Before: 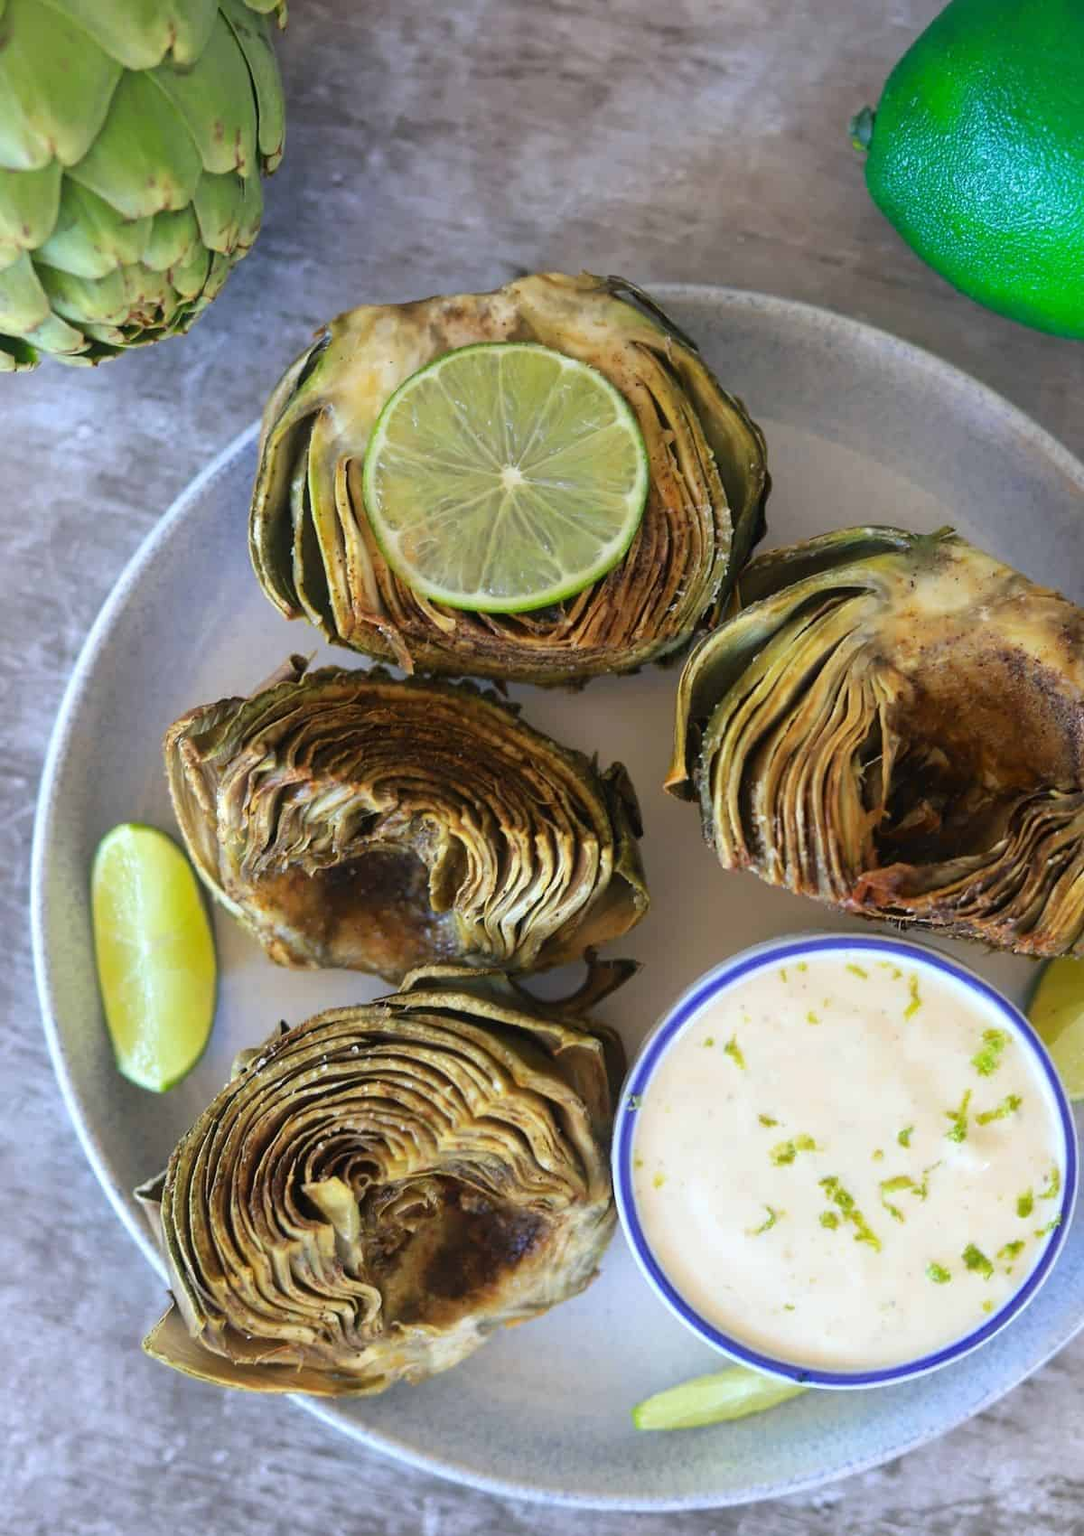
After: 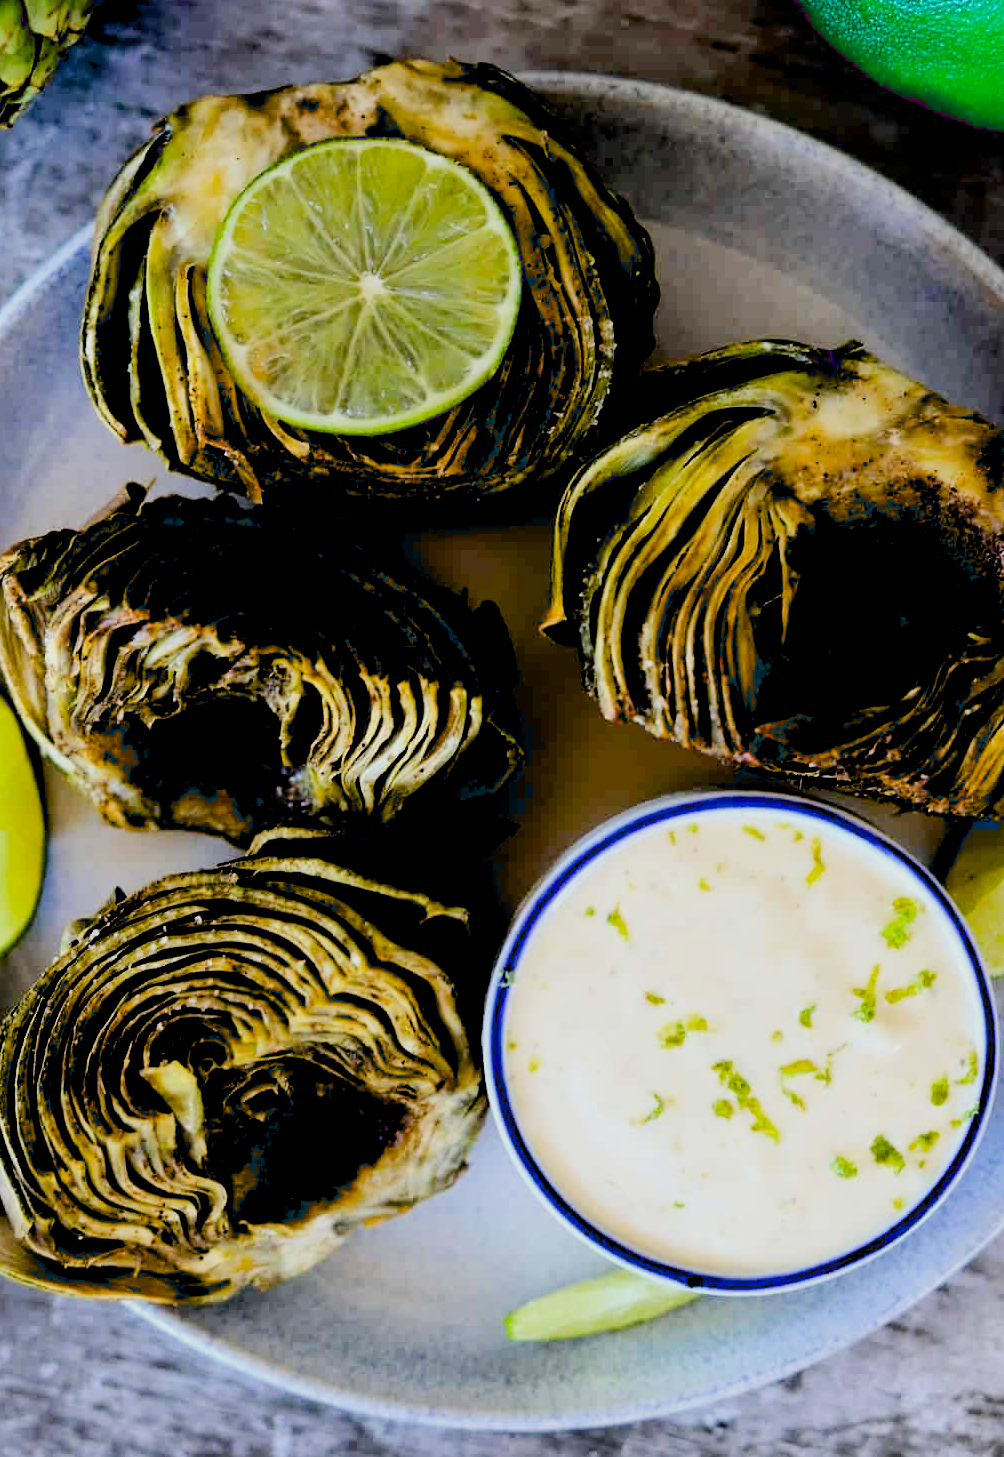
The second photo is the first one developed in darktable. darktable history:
tone equalizer: -8 EV -0.75 EV, -7 EV -0.7 EV, -6 EV -0.6 EV, -5 EV -0.4 EV, -3 EV 0.4 EV, -2 EV 0.6 EV, -1 EV 0.7 EV, +0 EV 0.75 EV, edges refinement/feathering 500, mask exposure compensation -1.57 EV, preserve details no
filmic rgb: black relative exposure -7.65 EV, white relative exposure 4.56 EV, hardness 3.61
exposure: black level correction 0.1, exposure -0.092 EV, compensate highlight preservation false
crop: left 16.315%, top 14.246%
